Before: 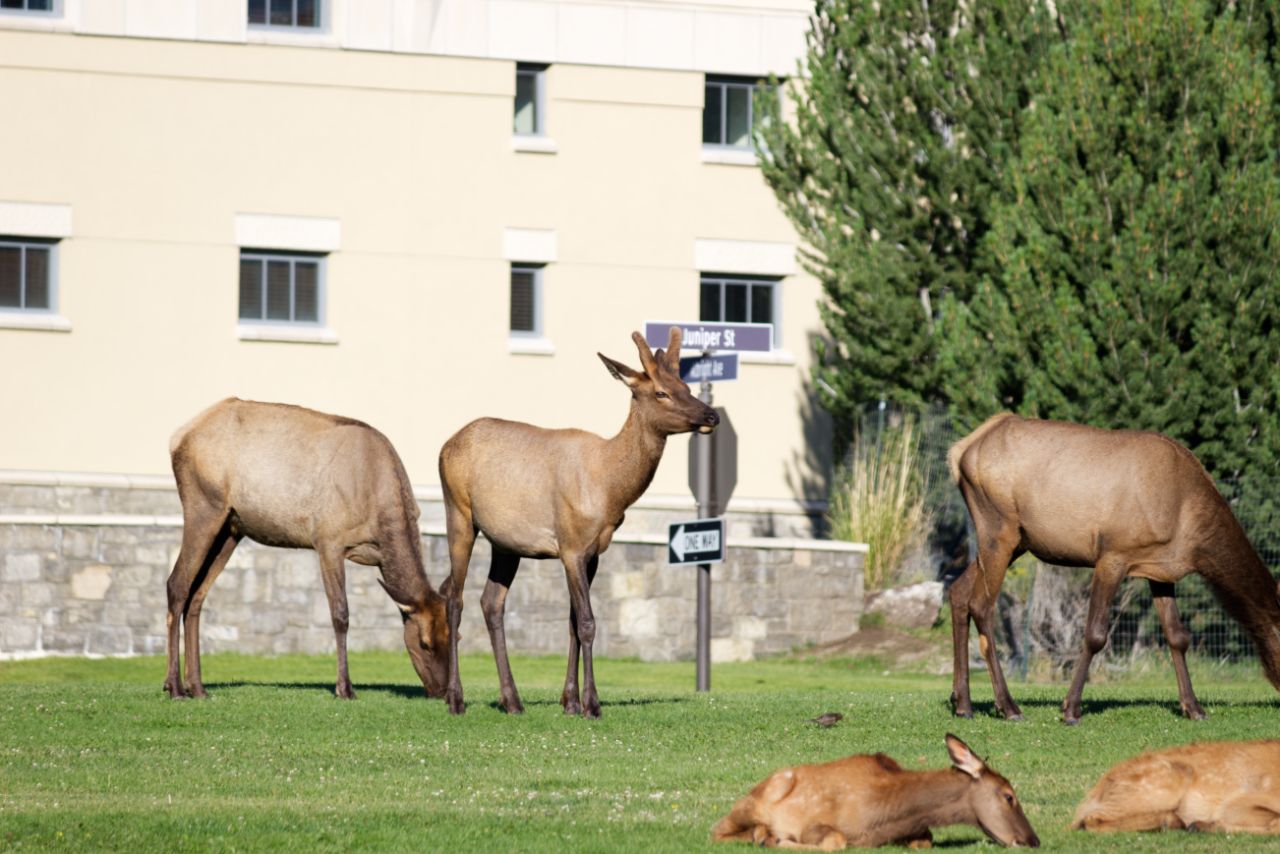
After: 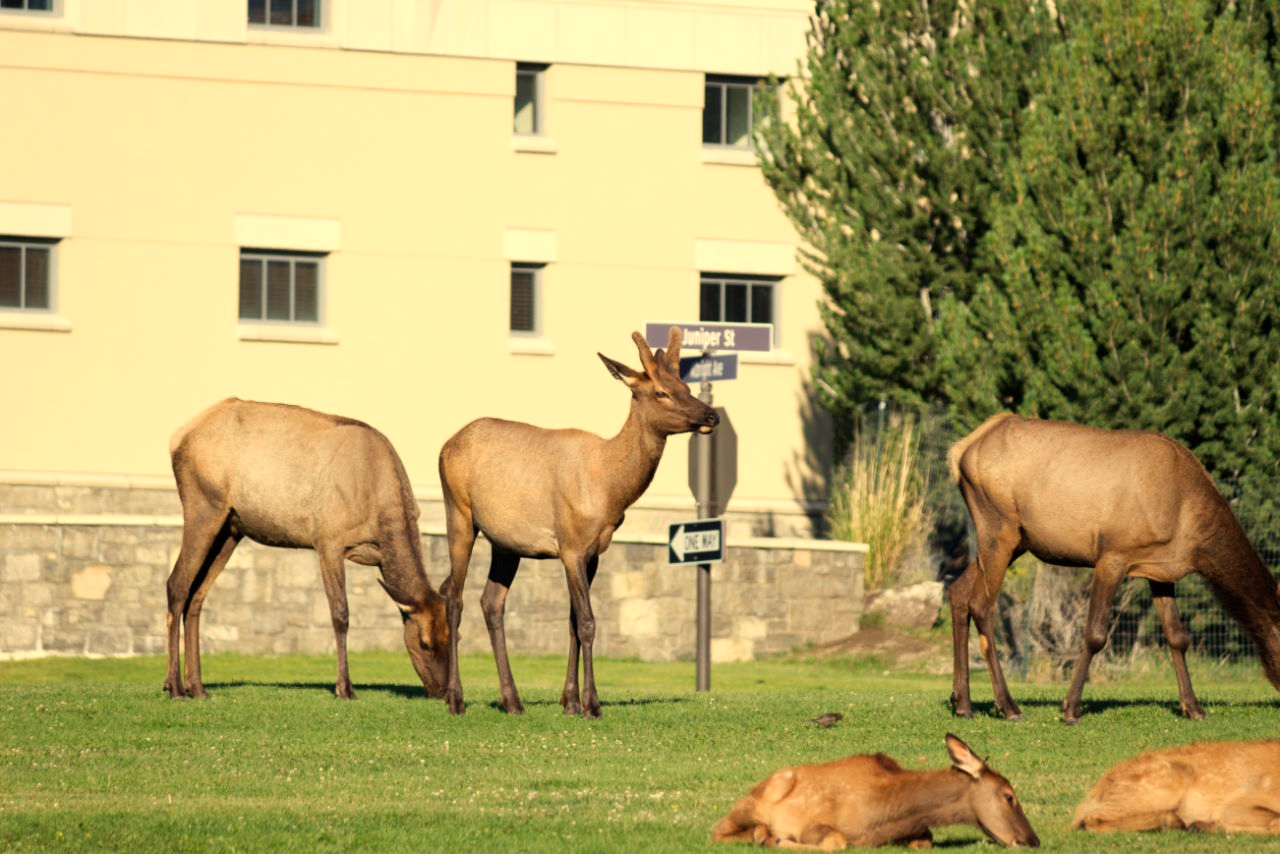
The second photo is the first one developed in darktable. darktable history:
color correction: highlights a* -4.73, highlights b* 5.06, saturation 0.97
white balance: red 1.138, green 0.996, blue 0.812
